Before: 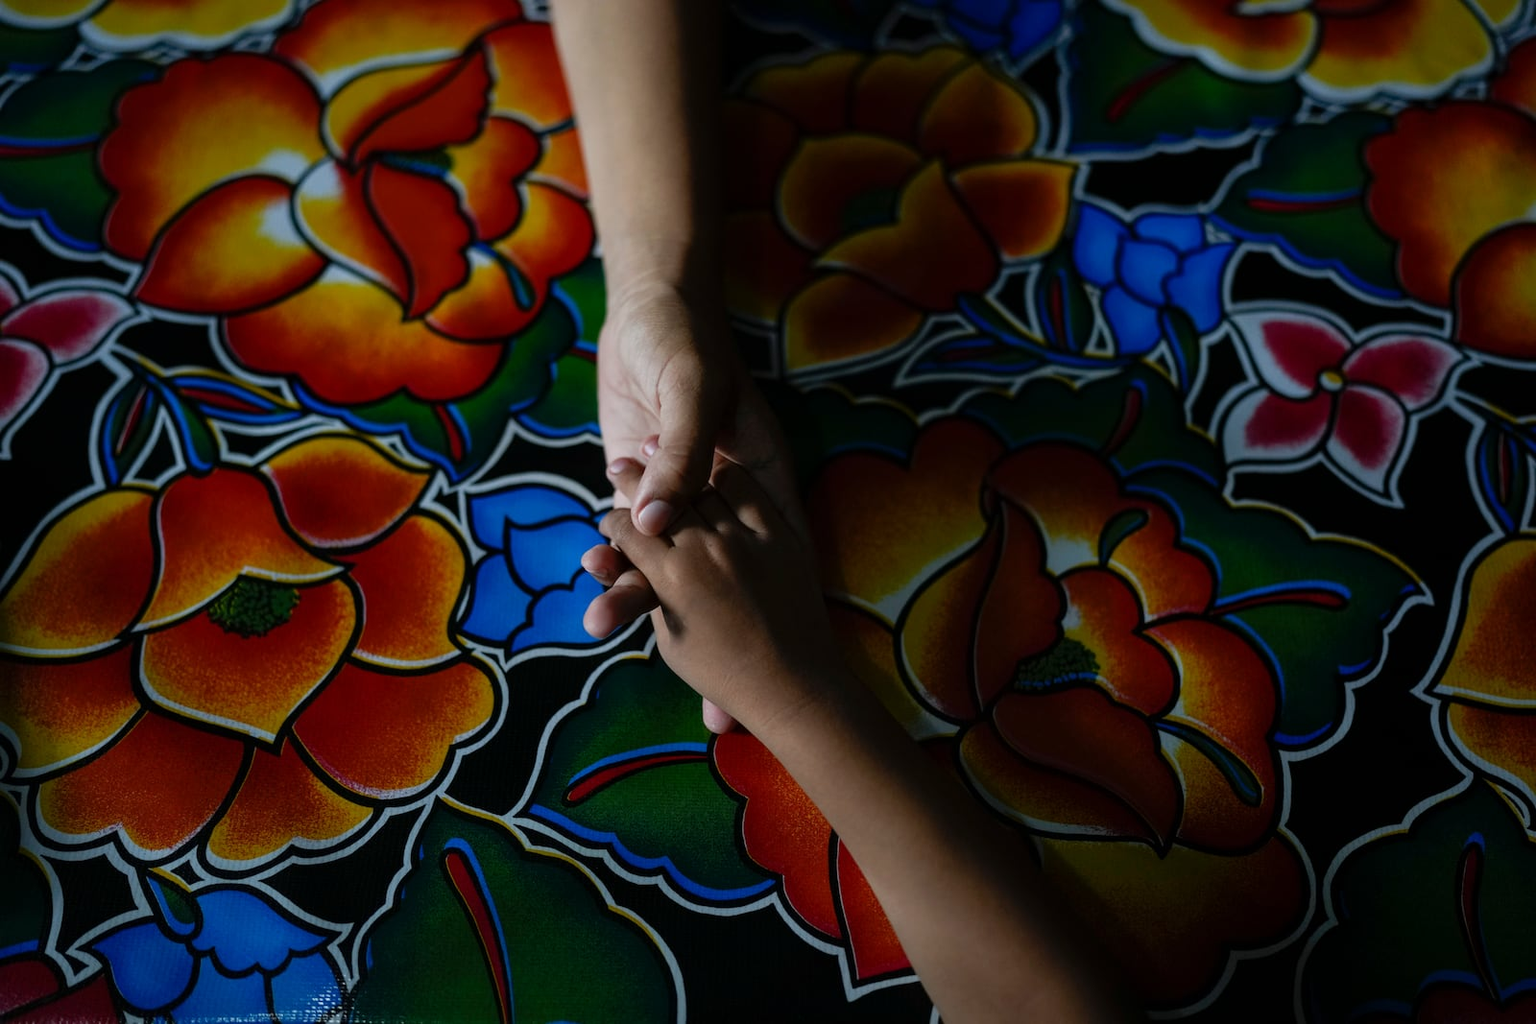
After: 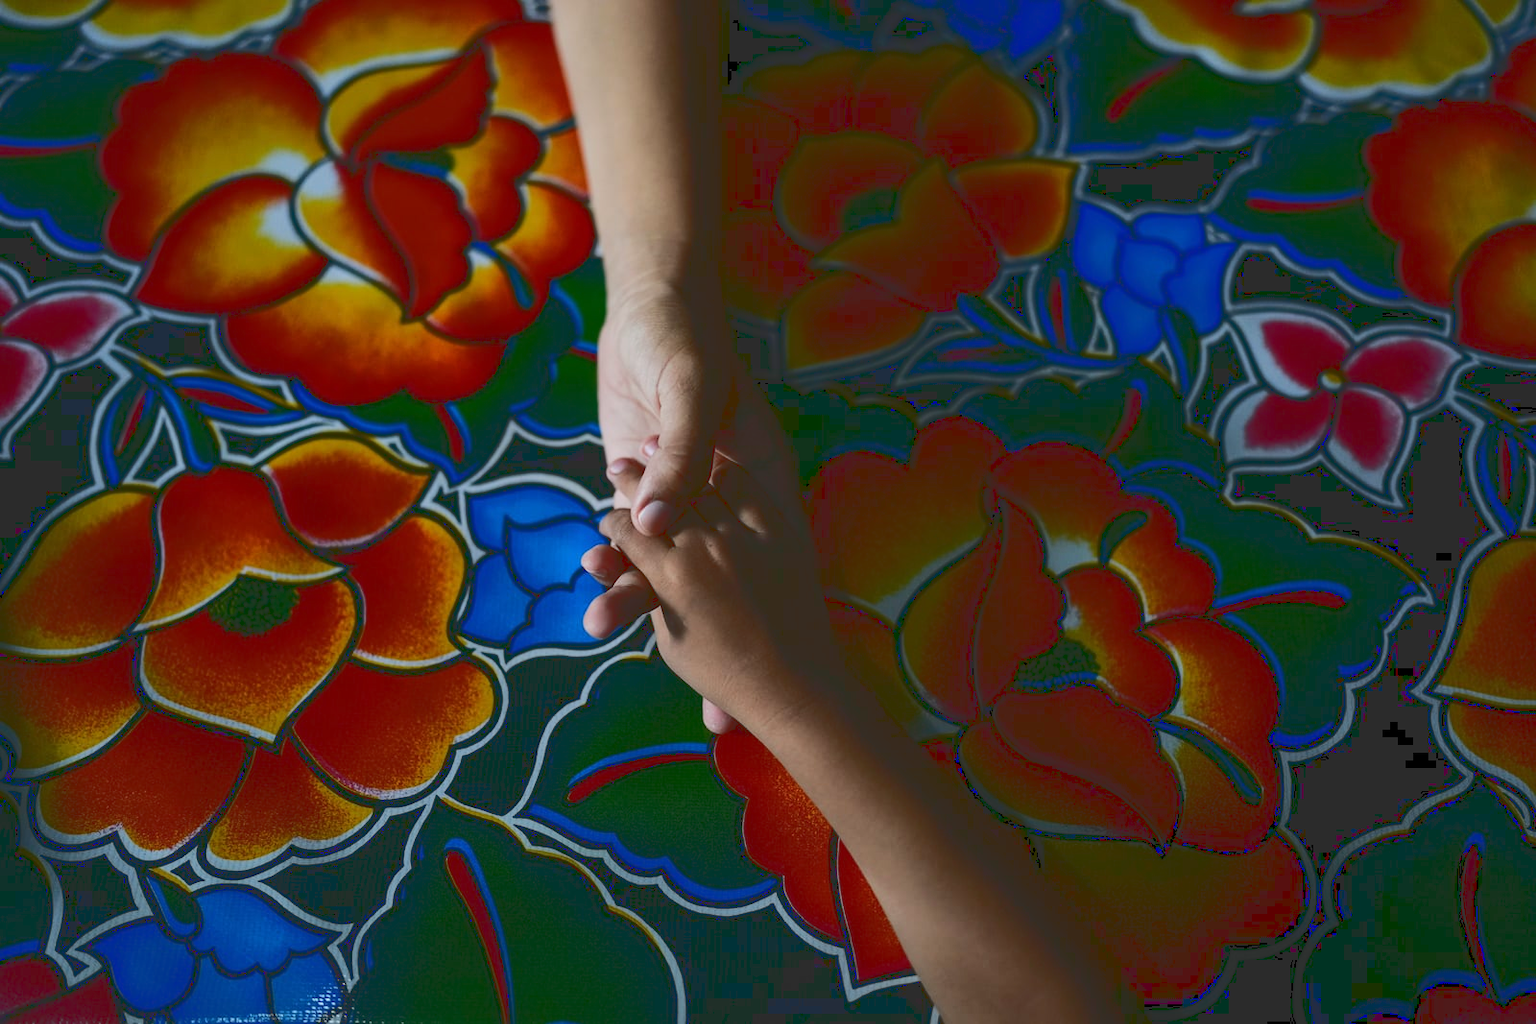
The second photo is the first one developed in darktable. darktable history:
base curve: curves: ch0 [(0, 0.024) (0.055, 0.065) (0.121, 0.166) (0.236, 0.319) (0.693, 0.726) (1, 1)]
